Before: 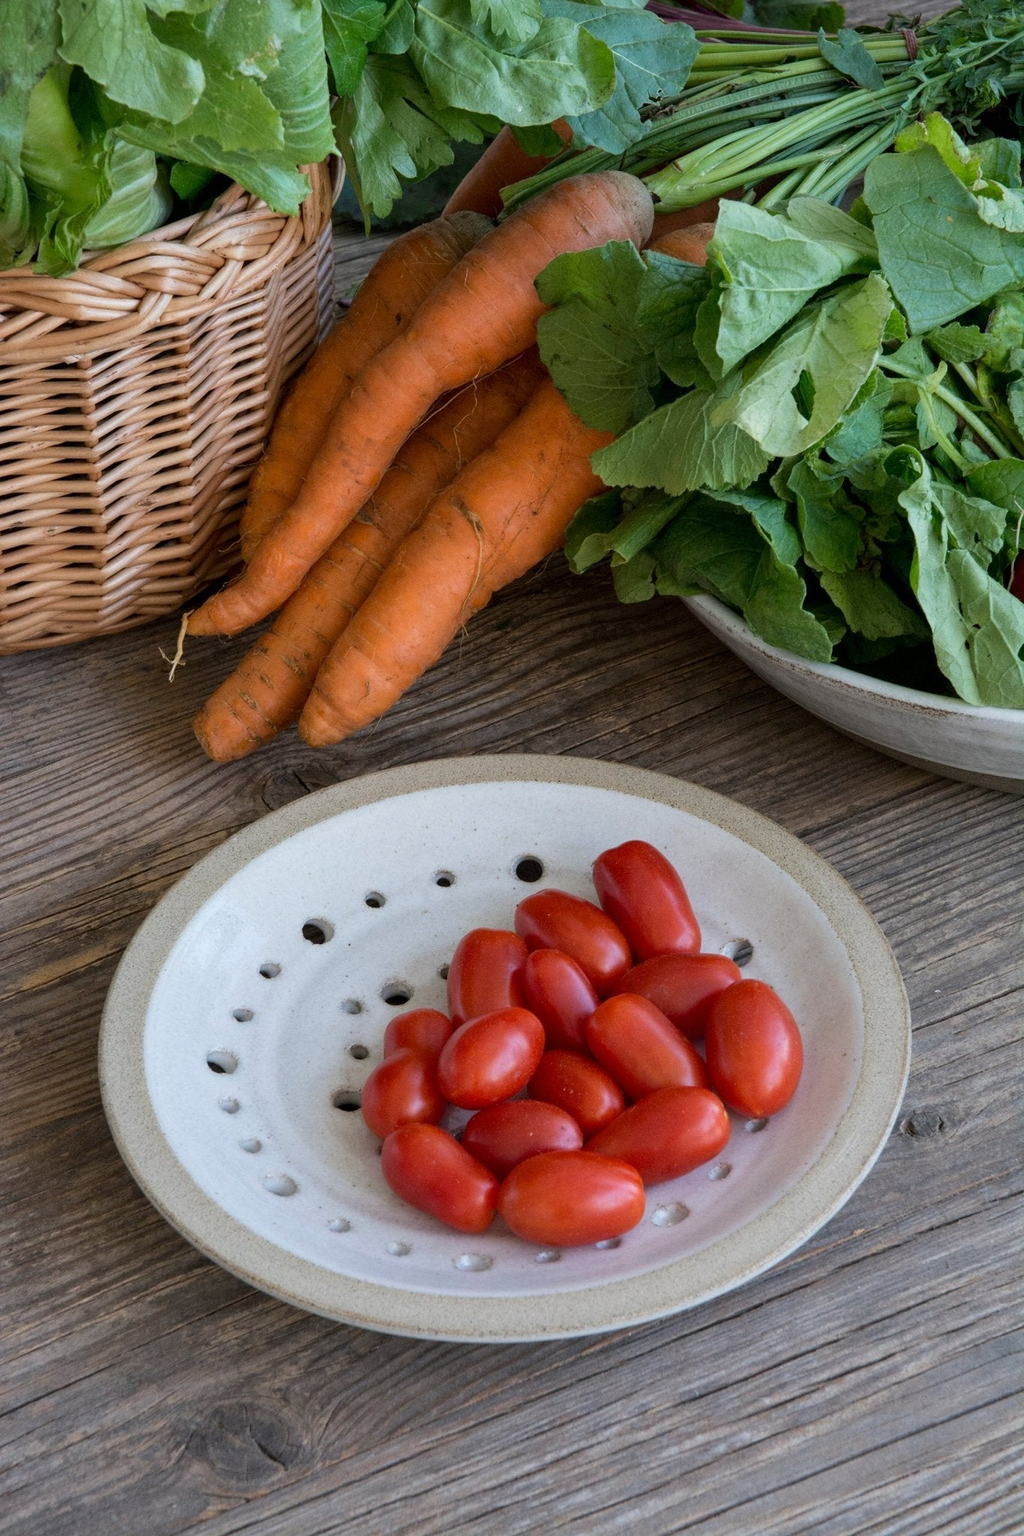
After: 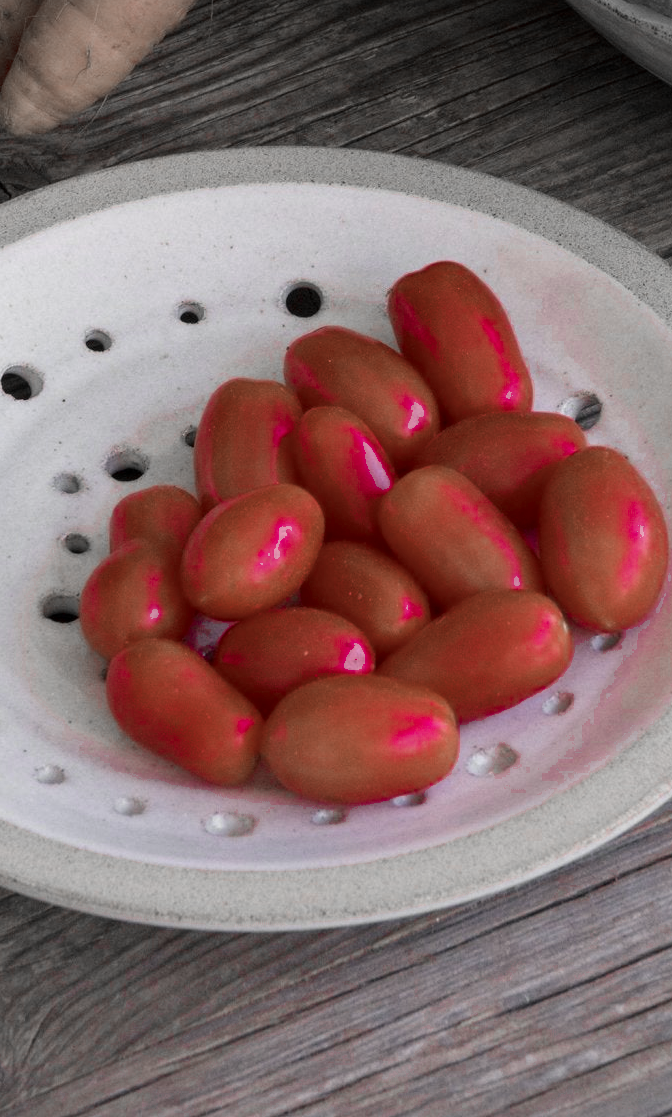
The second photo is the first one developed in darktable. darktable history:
vignetting: fall-off radius 61.17%
color zones: curves: ch0 [(0, 0.278) (0.143, 0.5) (0.286, 0.5) (0.429, 0.5) (0.571, 0.5) (0.714, 0.5) (0.857, 0.5) (1, 0.5)]; ch1 [(0, 1) (0.143, 0.165) (0.286, 0) (0.429, 0) (0.571, 0) (0.714, 0) (0.857, 0.5) (1, 0.5)]; ch2 [(0, 0.508) (0.143, 0.5) (0.286, 0.5) (0.429, 0.5) (0.571, 0.5) (0.714, 0.5) (0.857, 0.5) (1, 0.5)]
color correction: highlights a* 3.92, highlights b* 5.14
tone equalizer: mask exposure compensation -0.488 EV
crop: left 29.453%, top 41.964%, right 21.264%, bottom 3.495%
